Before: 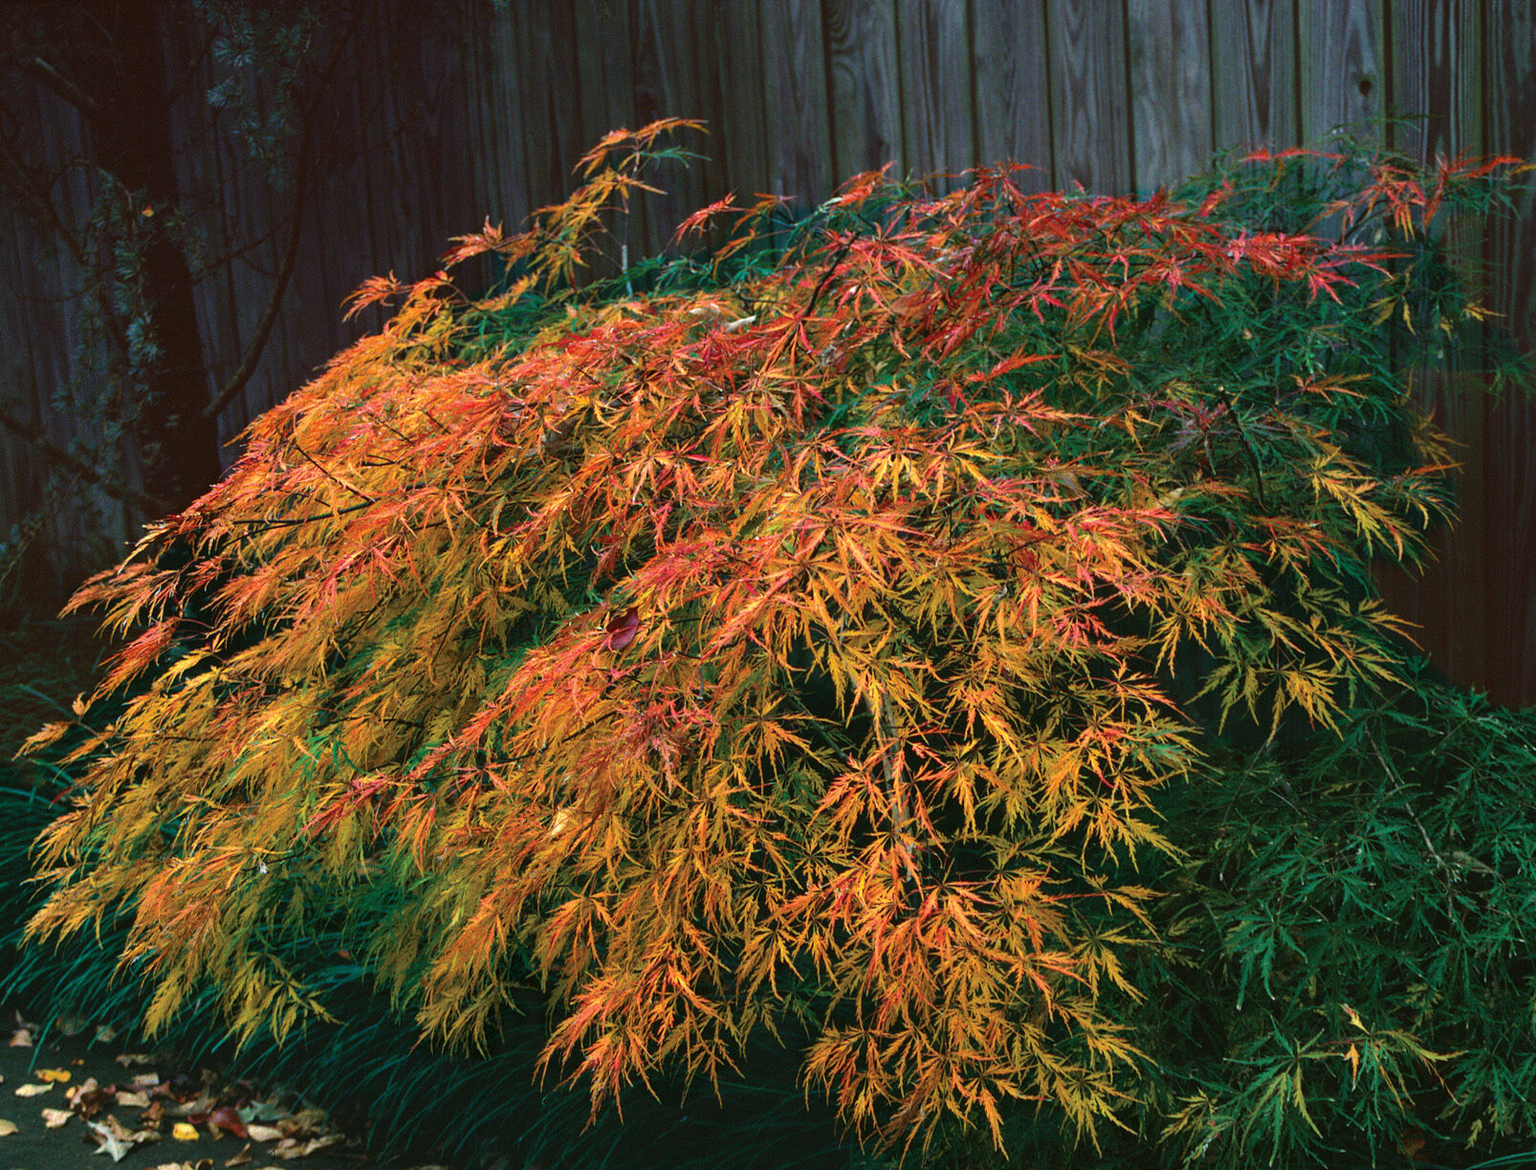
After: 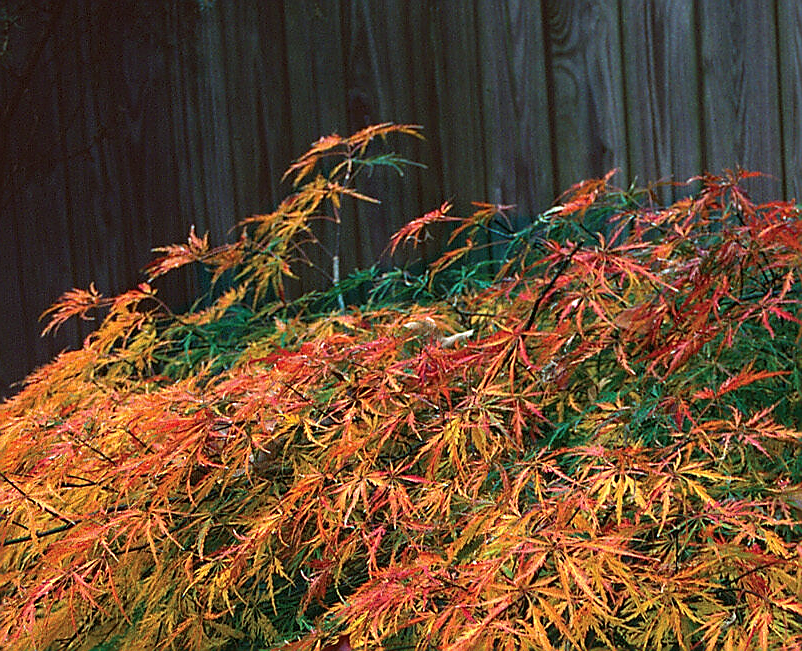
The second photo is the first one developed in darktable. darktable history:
crop: left 19.764%, right 30.263%, bottom 46.755%
sharpen: radius 1.372, amount 1.256, threshold 0.763
